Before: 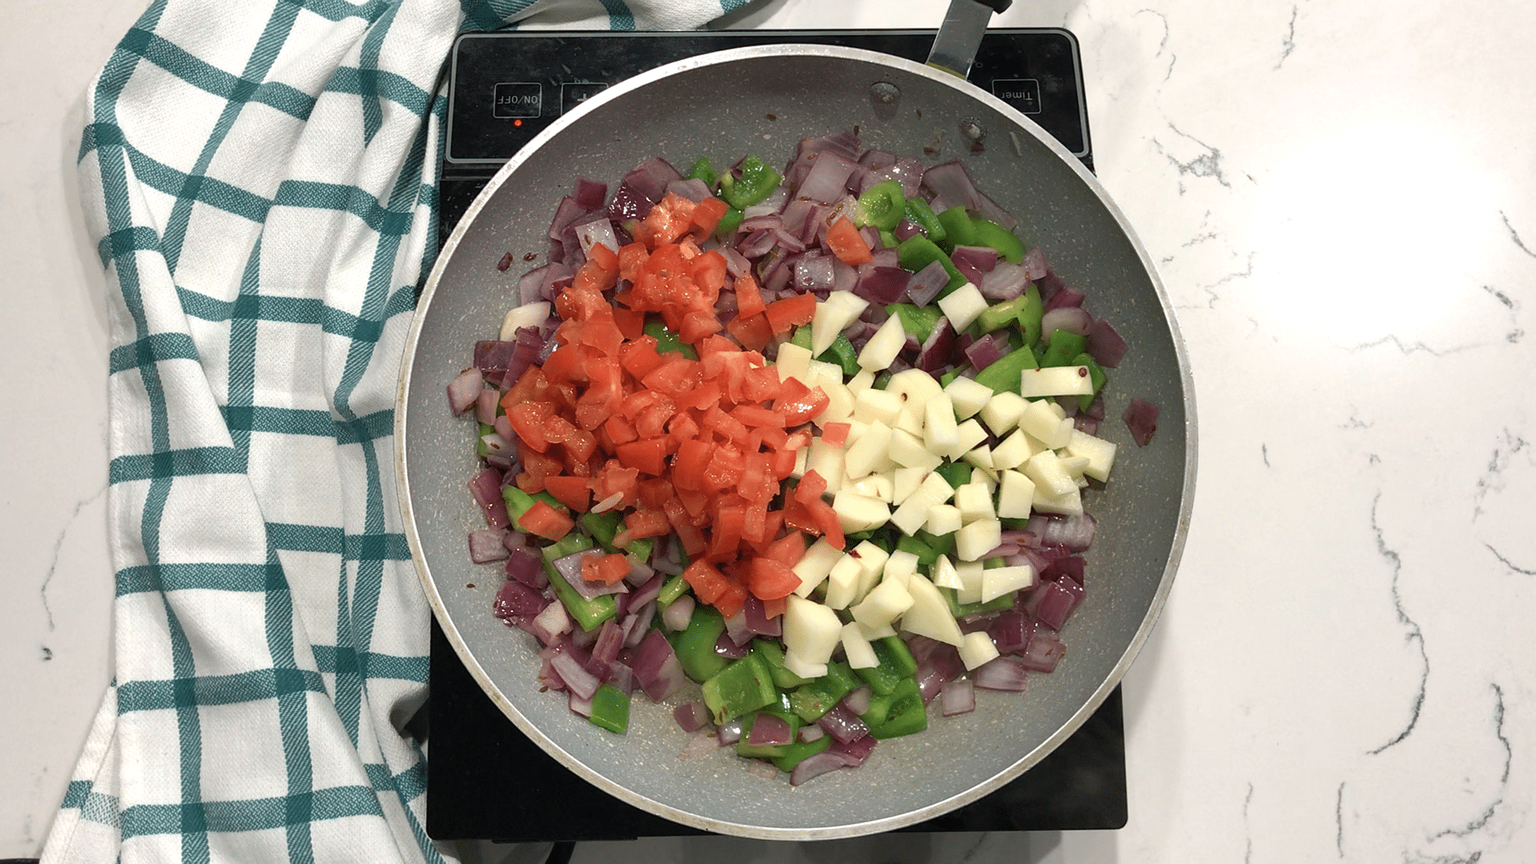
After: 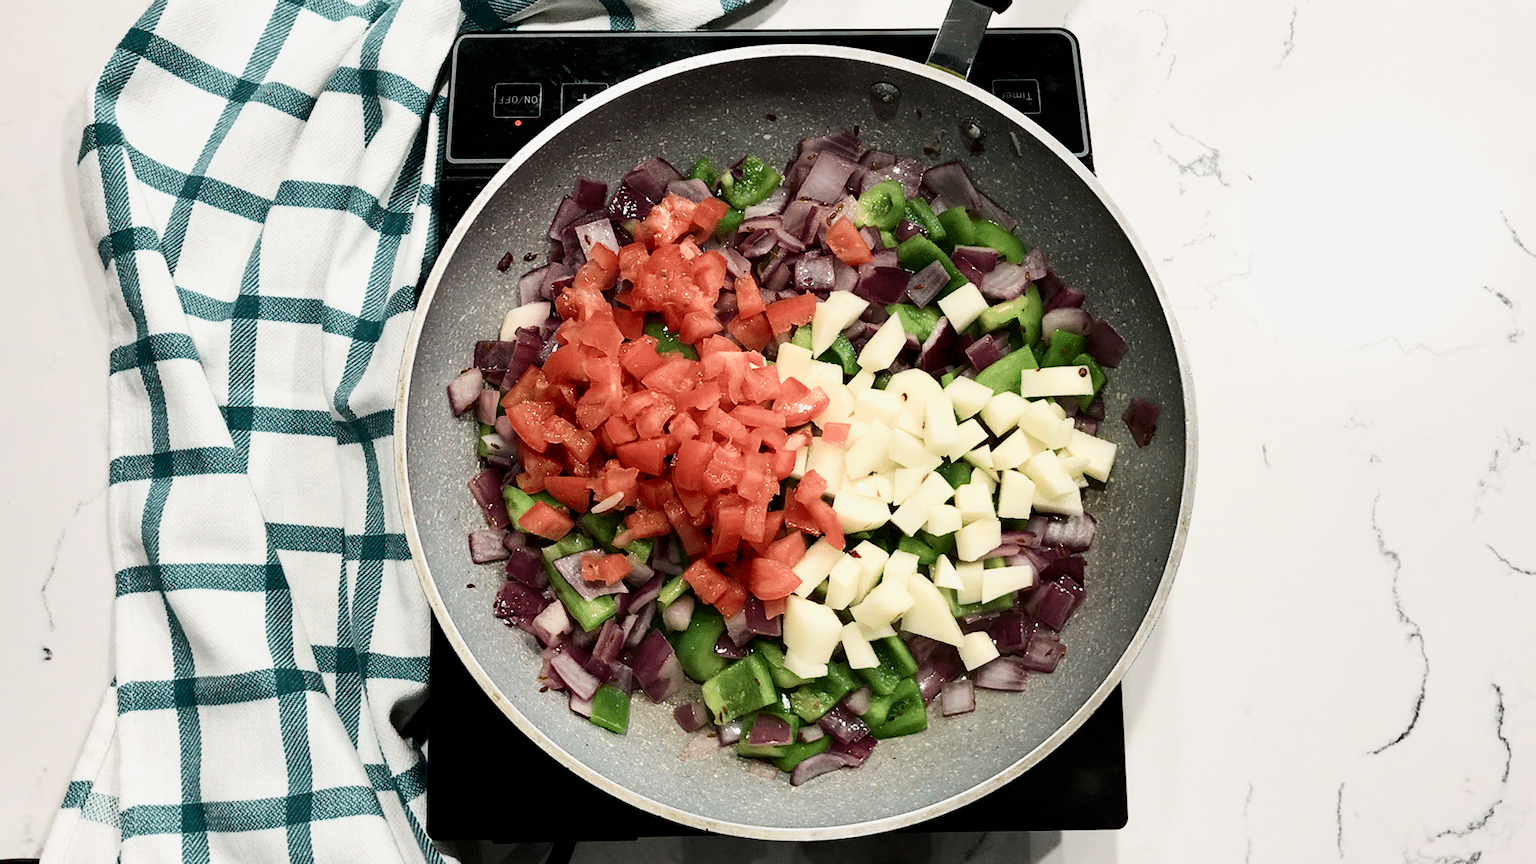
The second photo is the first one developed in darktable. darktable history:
haze removal: compatibility mode true, adaptive false
filmic rgb: black relative exposure -7.65 EV, white relative exposure 4.56 EV, hardness 3.61, contrast 1.107, add noise in highlights 0.001, color science v3 (2019), use custom middle-gray values true, contrast in highlights soft
tone equalizer: -8 EV -0.456 EV, -7 EV -0.377 EV, -6 EV -0.331 EV, -5 EV -0.22 EV, -3 EV 0.201 EV, -2 EV 0.337 EV, -1 EV 0.375 EV, +0 EV 0.408 EV
contrast brightness saturation: contrast 0.3
shadows and highlights: shadows 32.31, highlights -32.16, soften with gaussian
